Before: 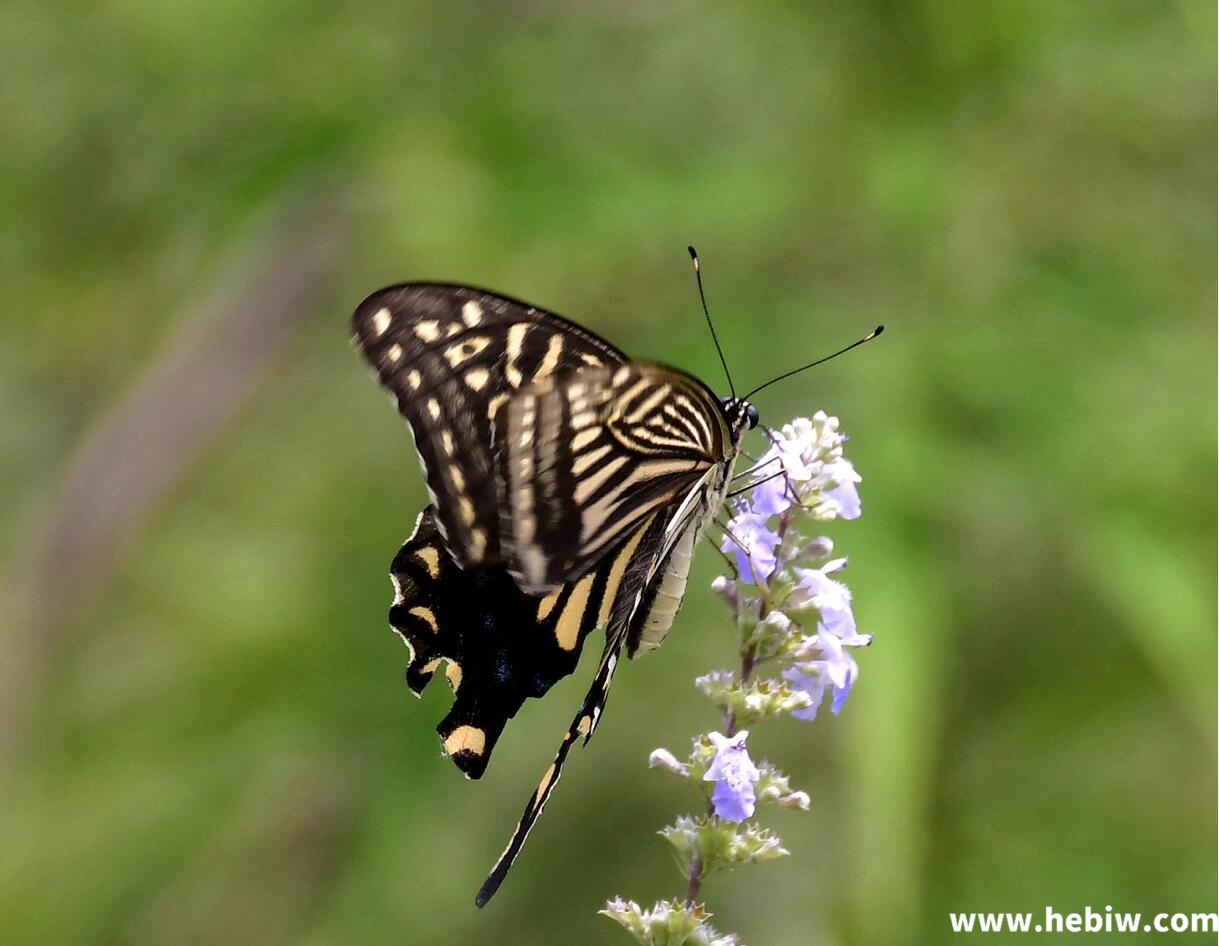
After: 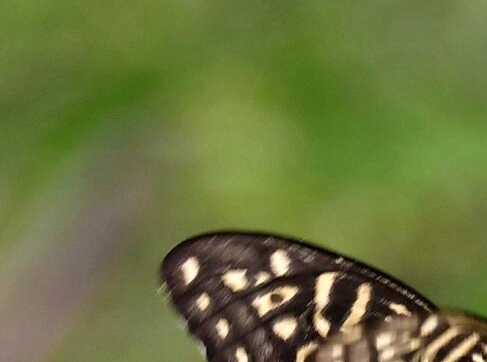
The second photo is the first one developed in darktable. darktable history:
crop: left 15.797%, top 5.459%, right 44.23%, bottom 56.203%
